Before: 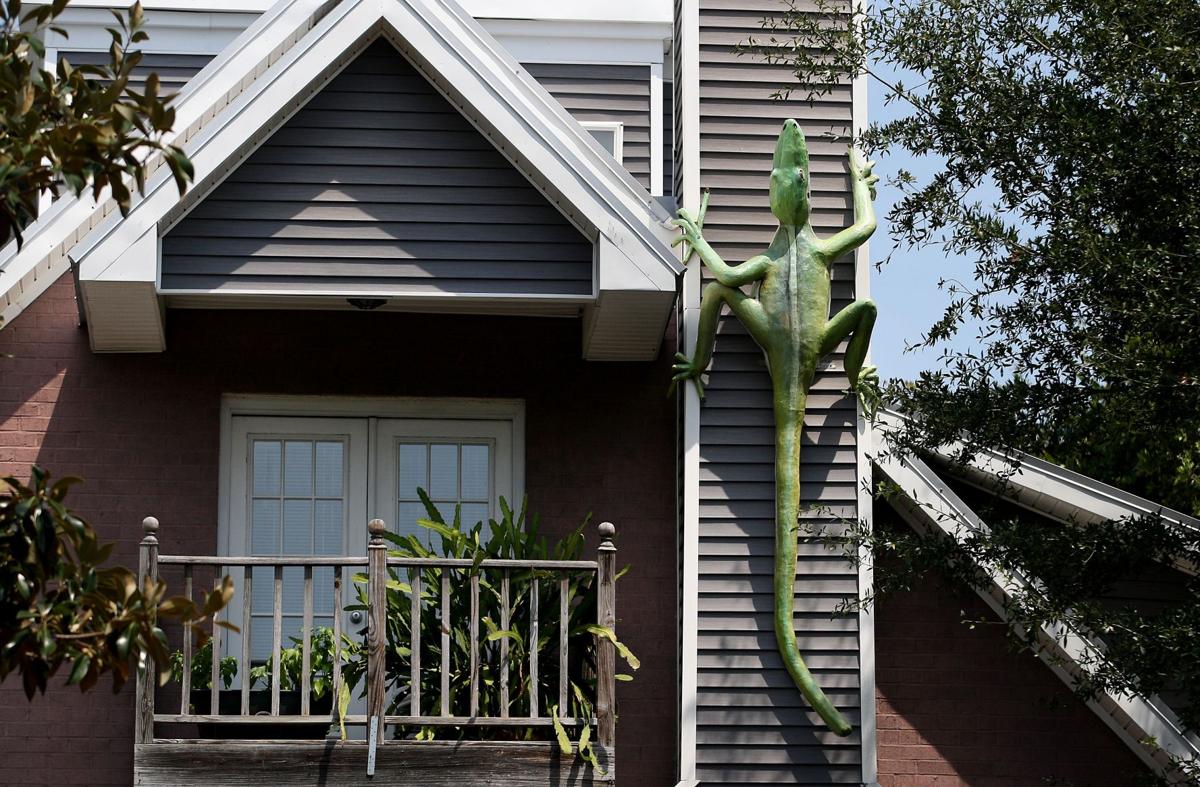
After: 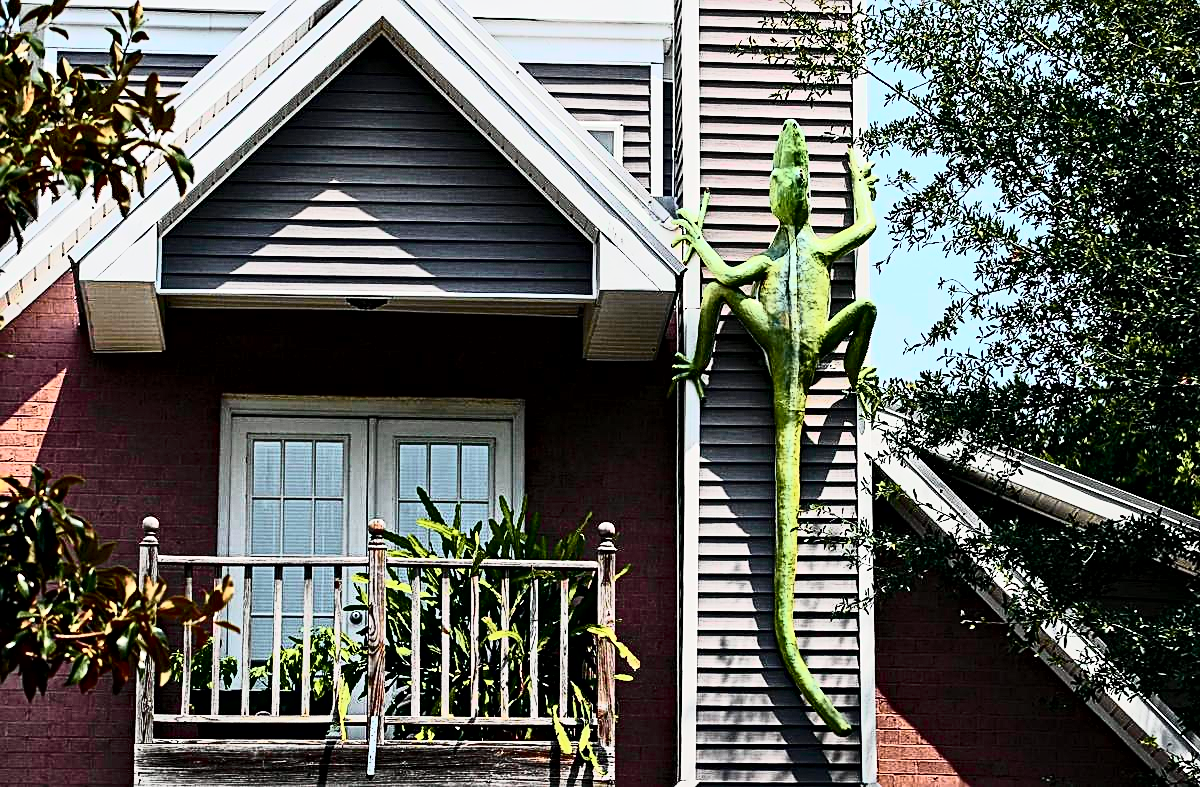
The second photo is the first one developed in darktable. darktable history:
sharpen: on, module defaults
contrast brightness saturation: contrast 0.199, brightness 0.142, saturation 0.141
tone curve: curves: ch0 [(0, 0) (0.046, 0.031) (0.163, 0.114) (0.391, 0.432) (0.488, 0.561) (0.695, 0.839) (0.785, 0.904) (1, 0.965)]; ch1 [(0, 0) (0.248, 0.252) (0.427, 0.412) (0.482, 0.462) (0.499, 0.497) (0.518, 0.52) (0.535, 0.577) (0.585, 0.623) (0.679, 0.743) (0.788, 0.809) (1, 1)]; ch2 [(0, 0) (0.313, 0.262) (0.427, 0.417) (0.473, 0.47) (0.503, 0.503) (0.523, 0.515) (0.557, 0.596) (0.598, 0.646) (0.708, 0.771) (1, 1)], color space Lab, independent channels, preserve colors none
contrast equalizer: octaves 7, y [[0.5, 0.542, 0.583, 0.625, 0.667, 0.708], [0.5 ×6], [0.5 ×6], [0 ×6], [0 ×6]]
